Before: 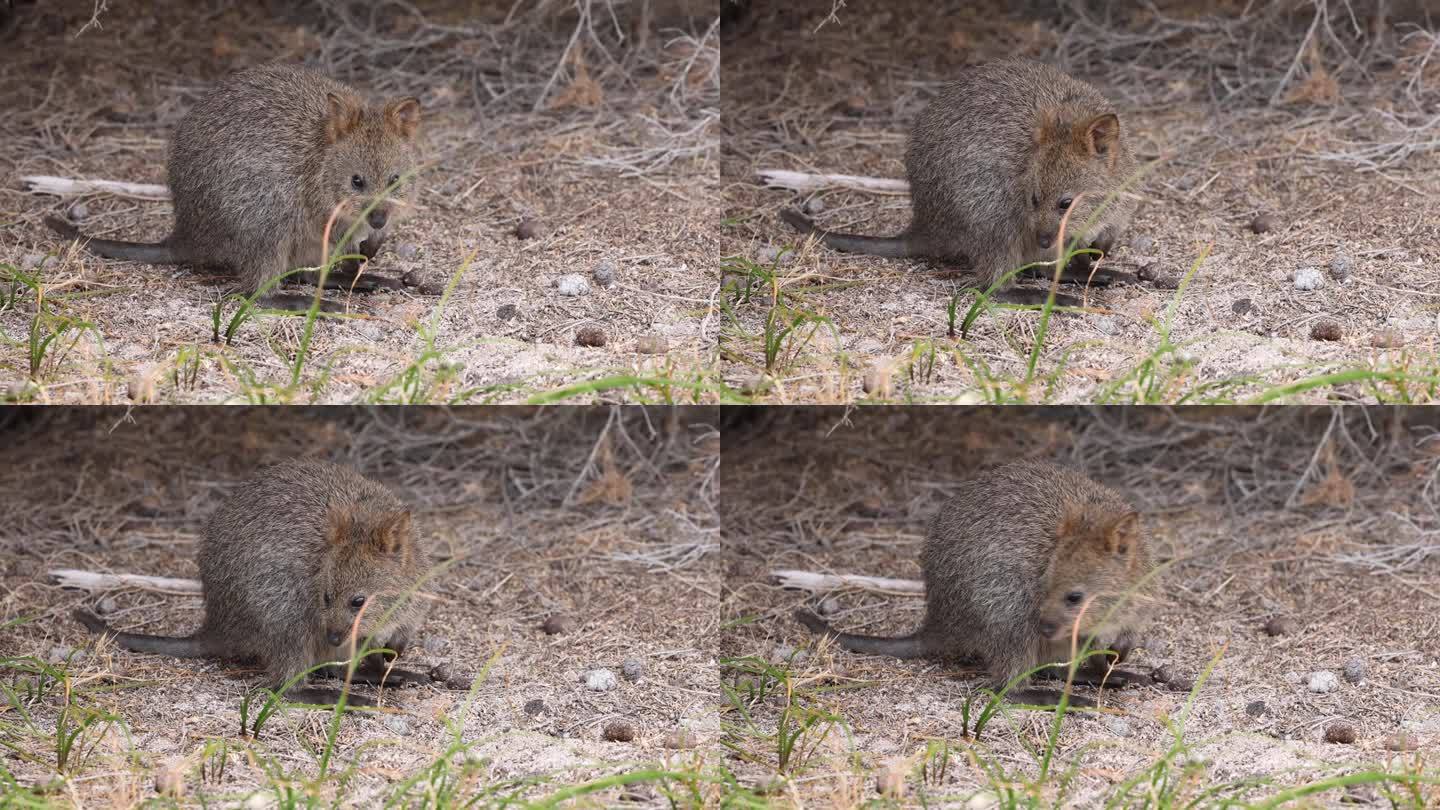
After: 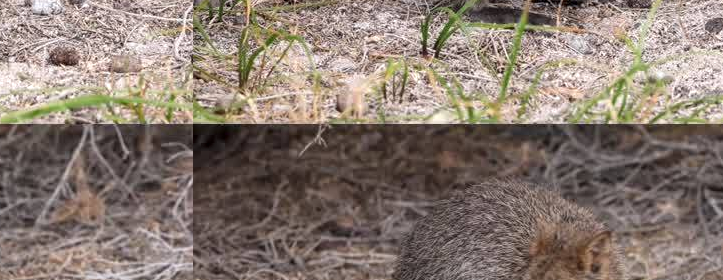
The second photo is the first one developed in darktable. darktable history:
crop: left 36.607%, top 34.735%, right 13.146%, bottom 30.611%
local contrast: detail 130%
